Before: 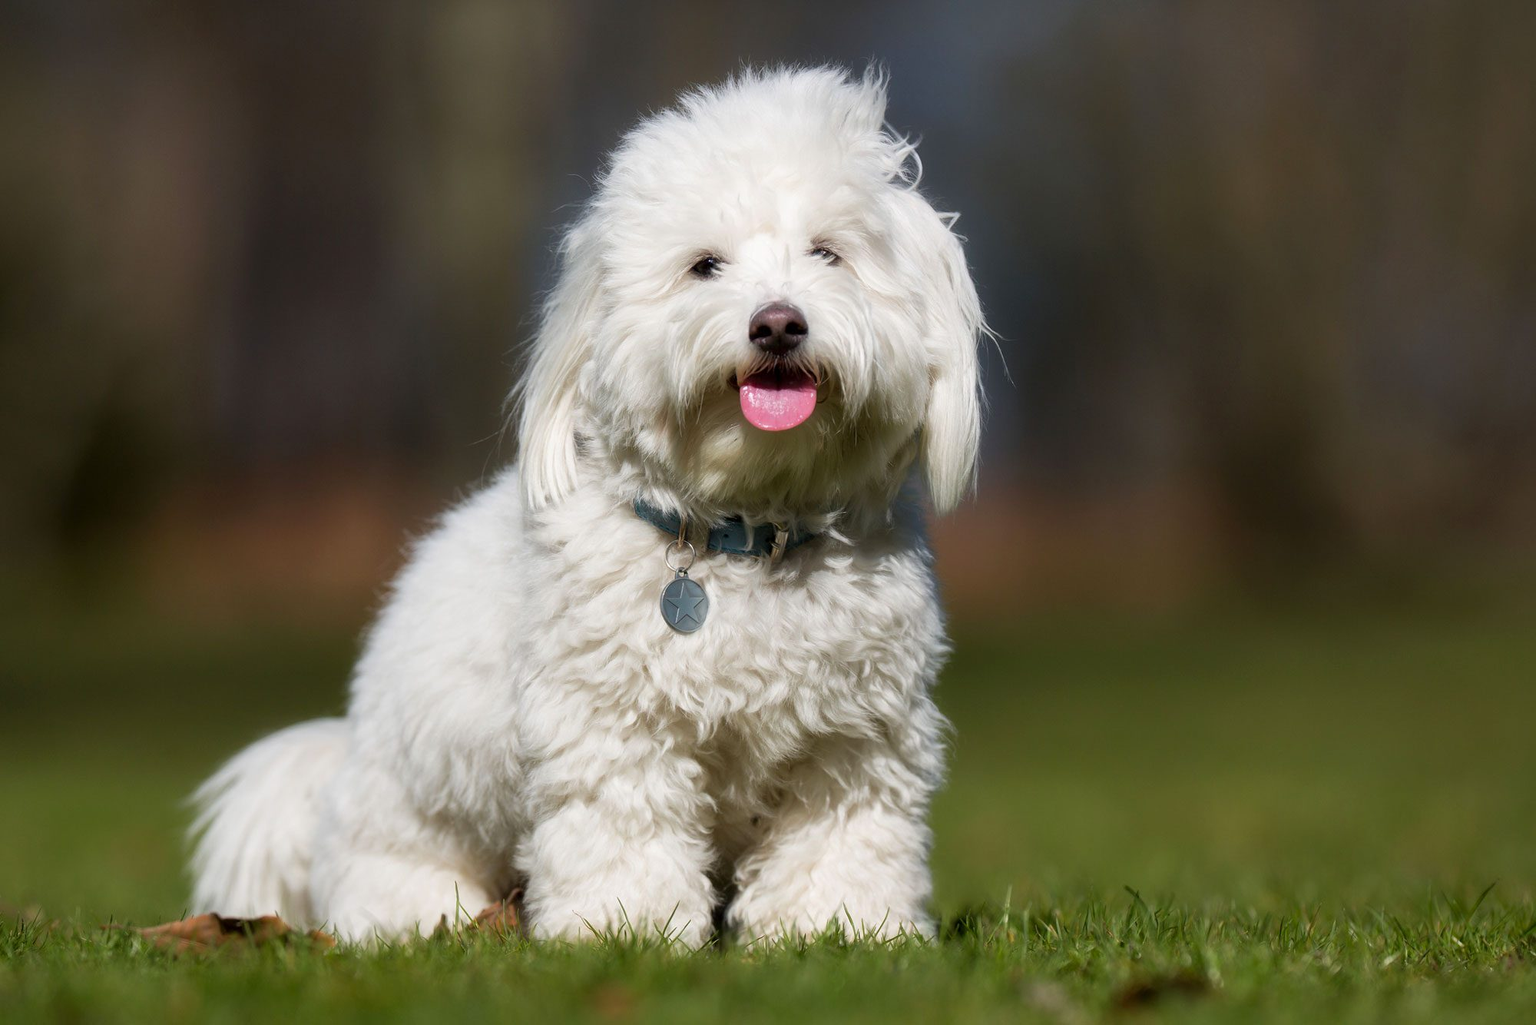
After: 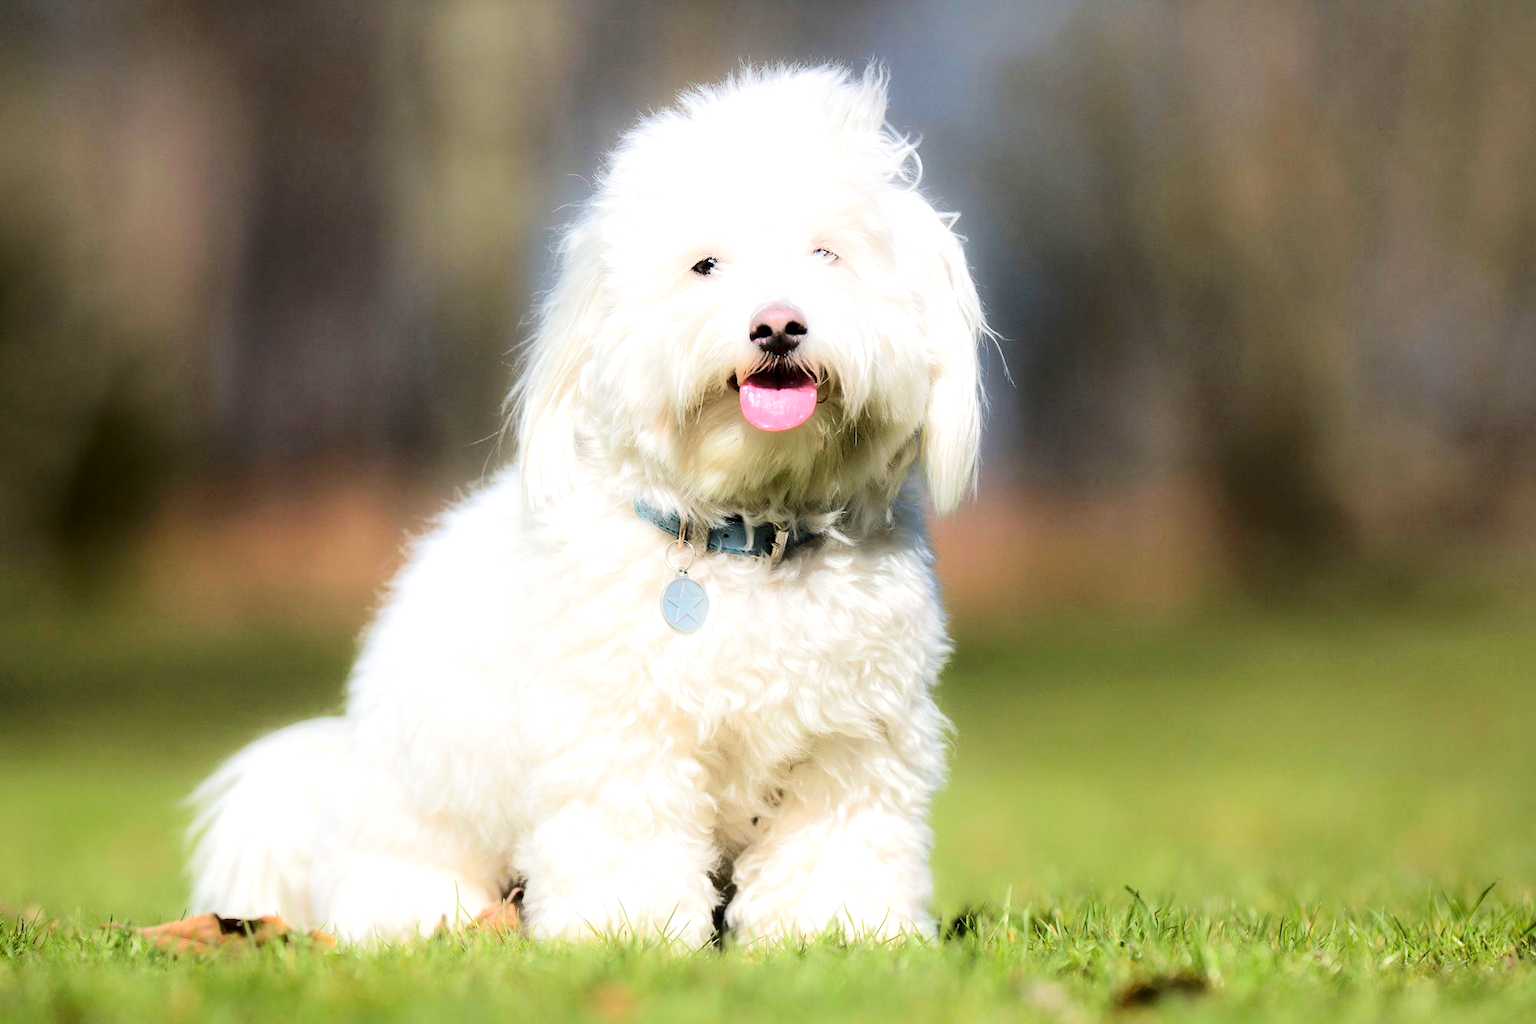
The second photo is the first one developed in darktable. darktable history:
exposure: black level correction 0.001, exposure 0.499 EV, compensate highlight preservation false
shadows and highlights: shadows -24.99, highlights 51.16, soften with gaussian
tone equalizer: -7 EV 0.144 EV, -6 EV 0.564 EV, -5 EV 1.13 EV, -4 EV 1.34 EV, -3 EV 1.13 EV, -2 EV 0.6 EV, -1 EV 0.15 EV, edges refinement/feathering 500, mask exposure compensation -1.57 EV, preserve details no
